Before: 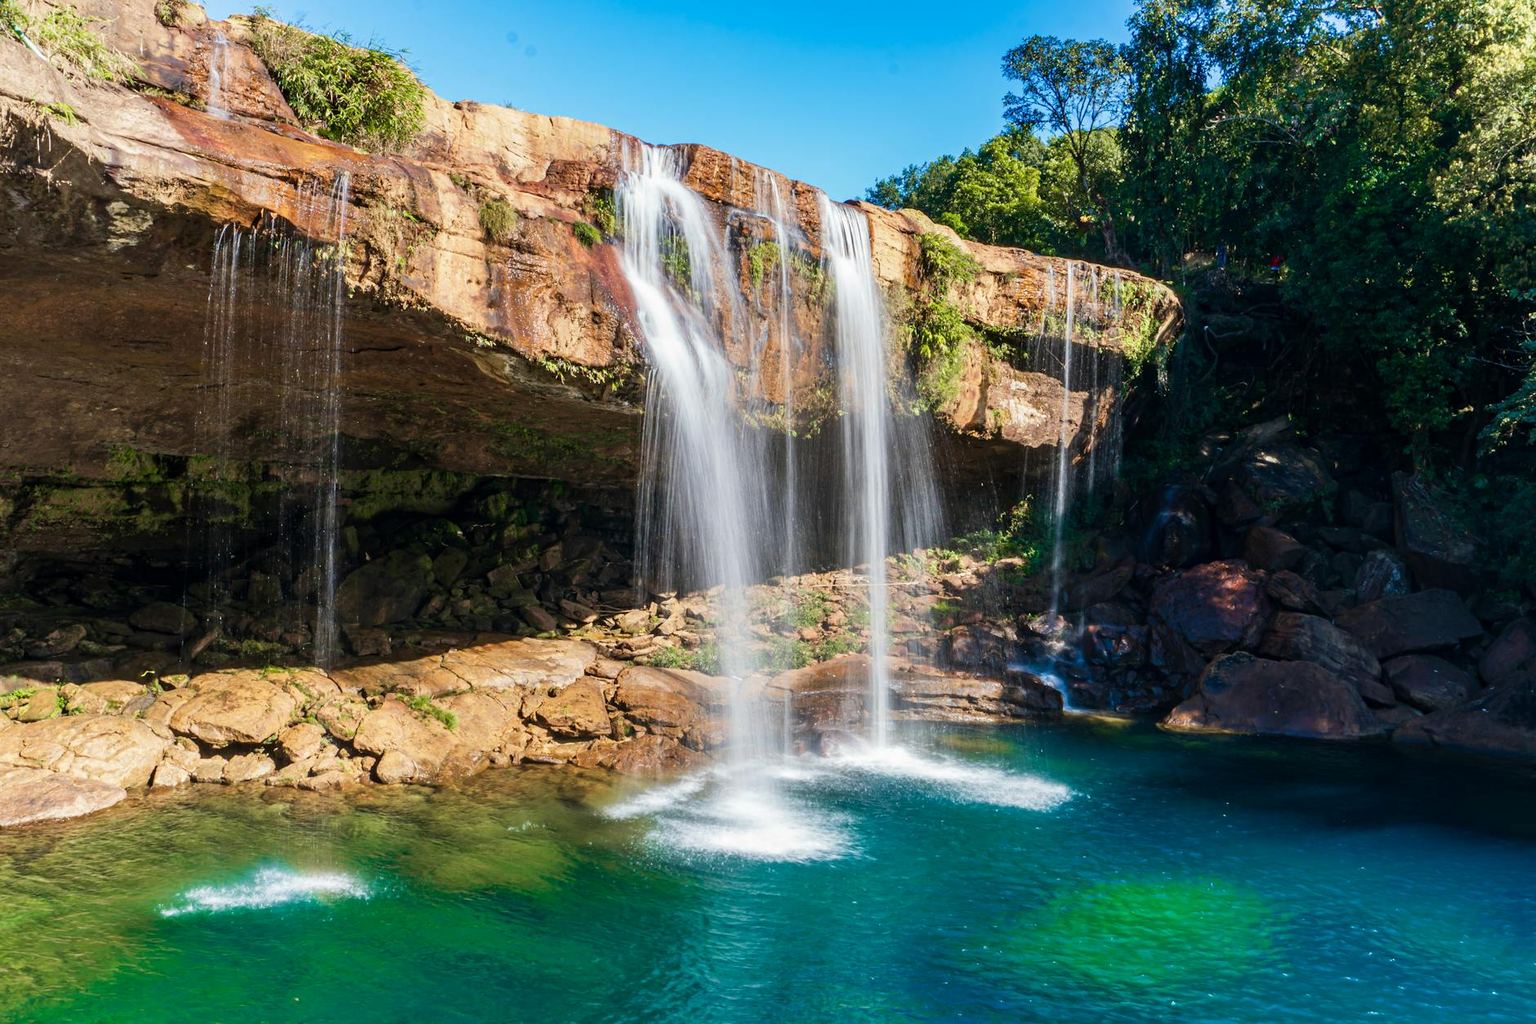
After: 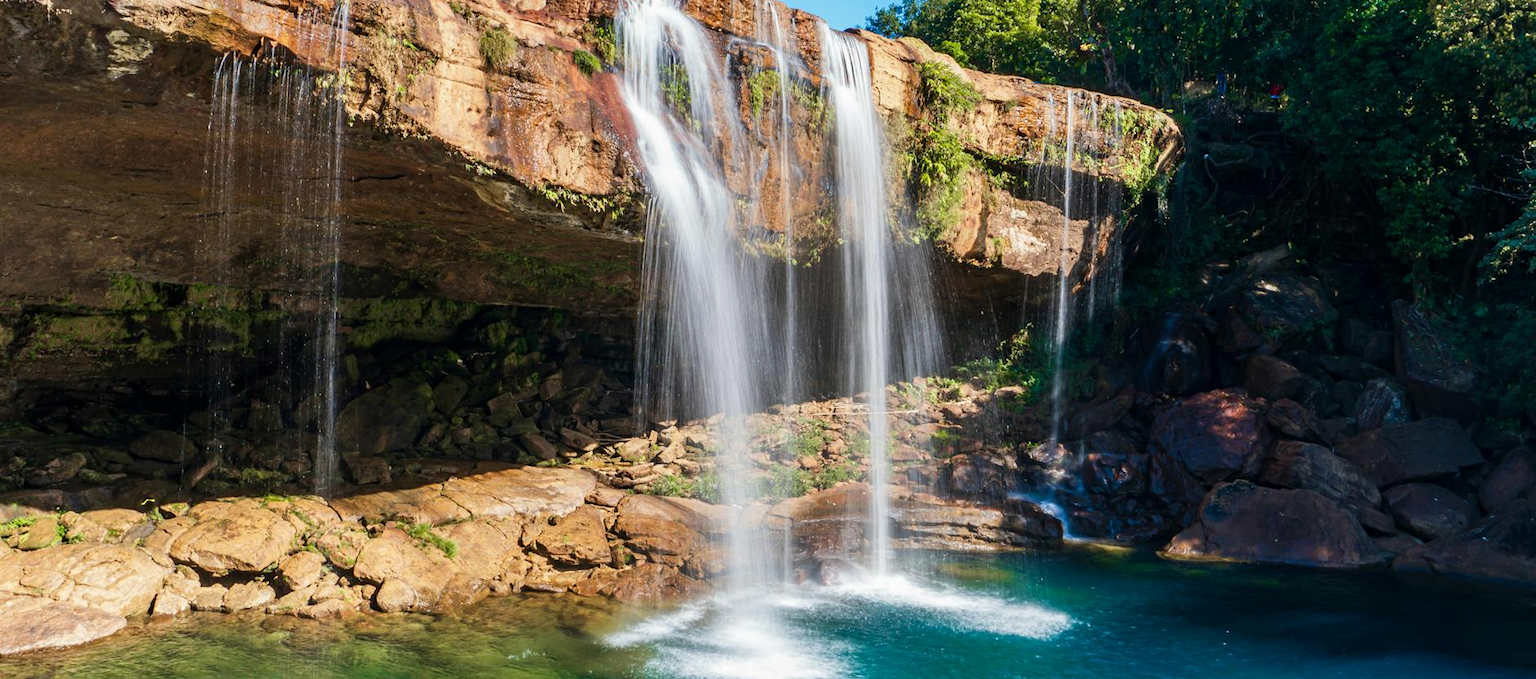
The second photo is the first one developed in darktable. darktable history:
crop: top 16.771%, bottom 16.754%
